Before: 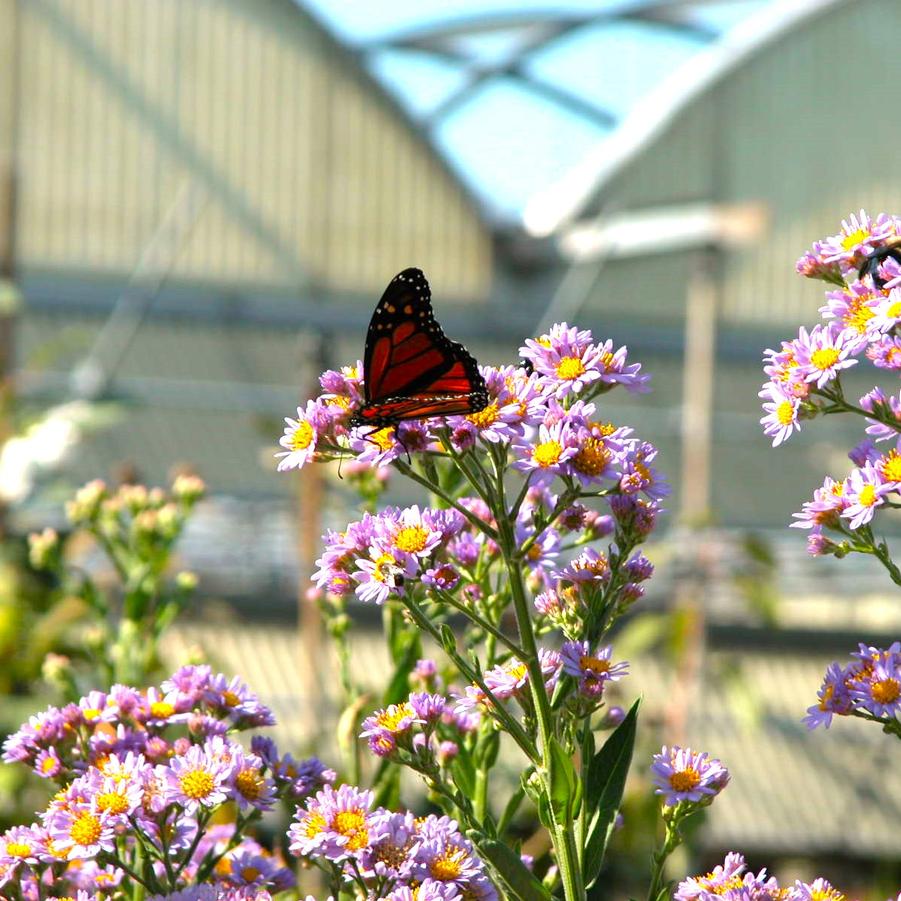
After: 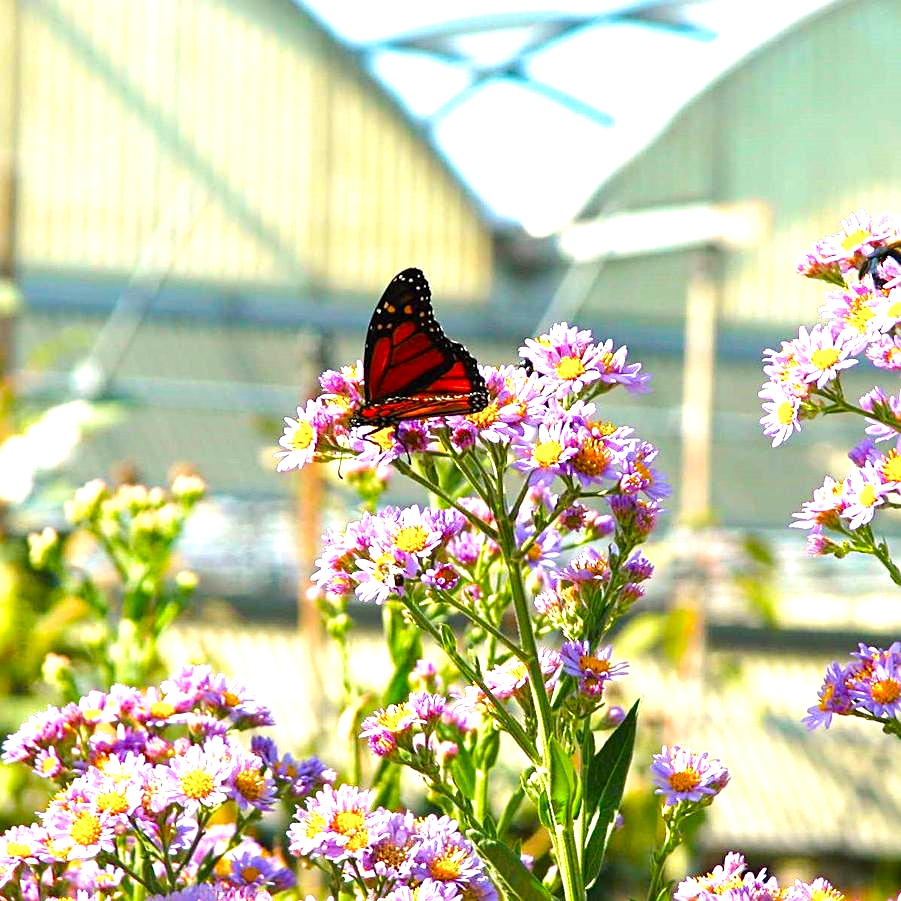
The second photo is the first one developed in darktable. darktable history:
exposure: black level correction 0, exposure 0.894 EV, compensate exposure bias true, compensate highlight preservation false
velvia: strength 32.4%, mid-tones bias 0.2
tone equalizer: edges refinement/feathering 500, mask exposure compensation -1.57 EV, preserve details no
sharpen: on, module defaults
